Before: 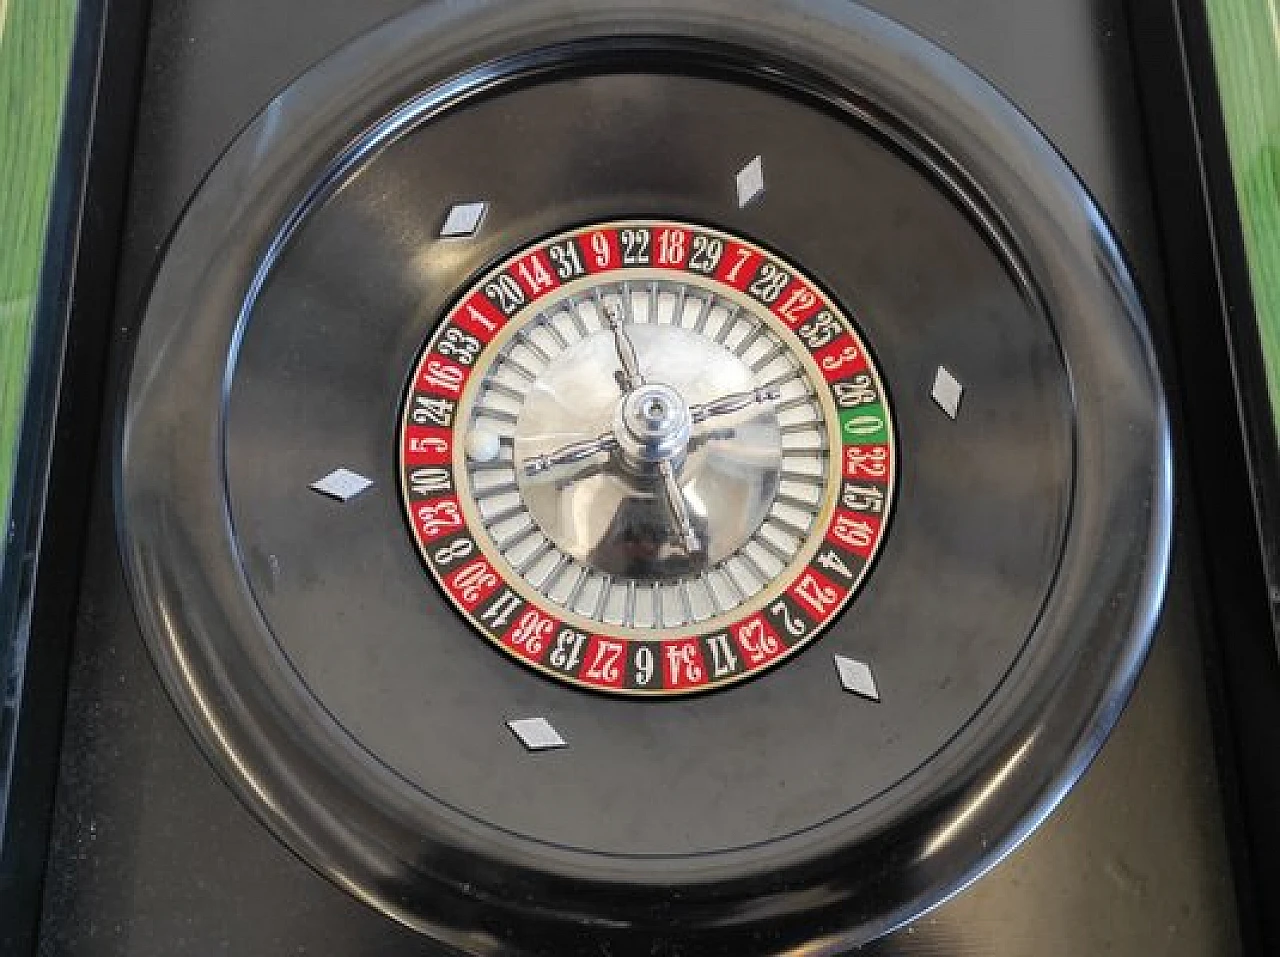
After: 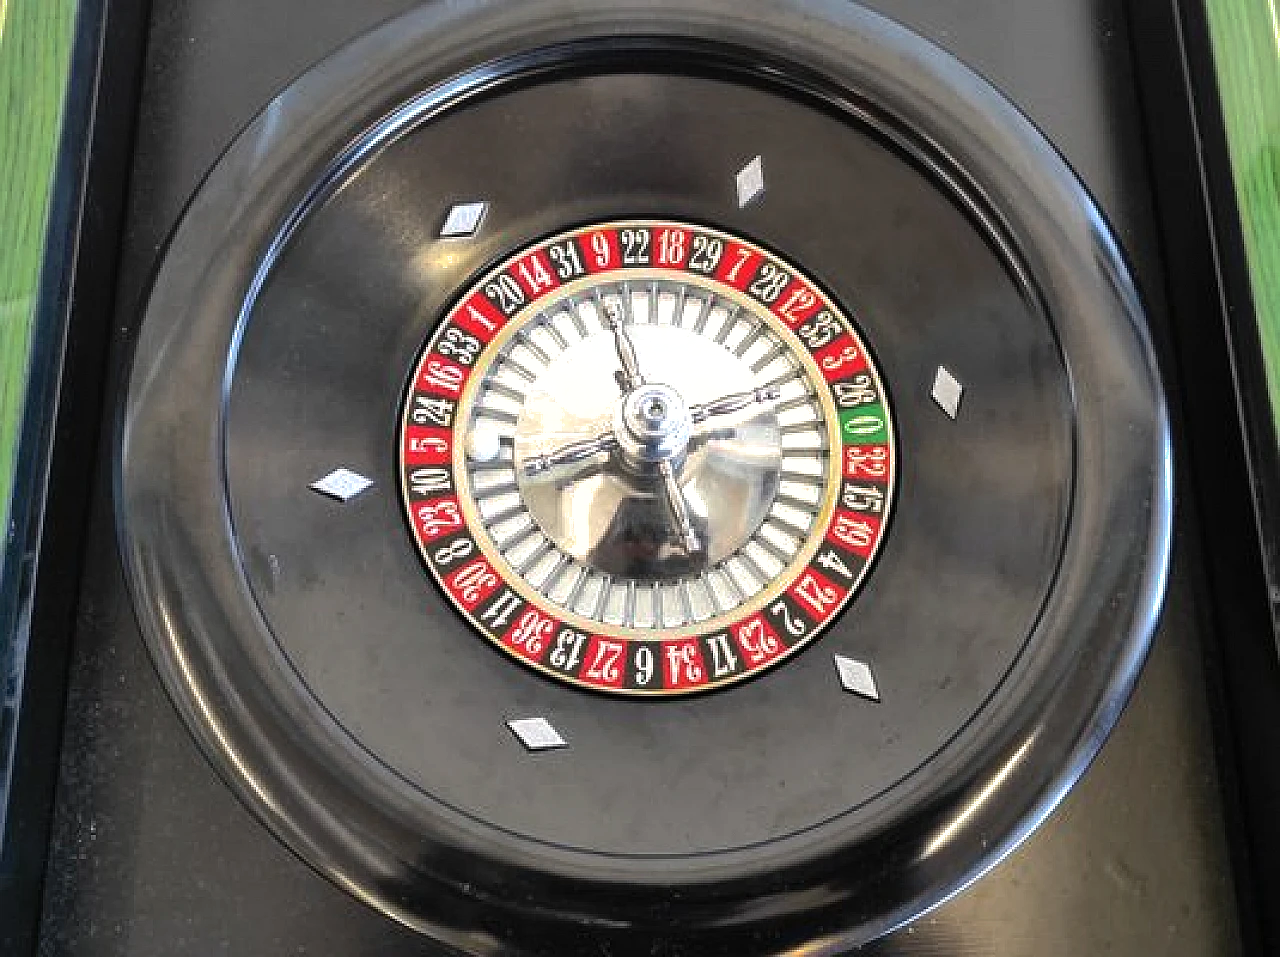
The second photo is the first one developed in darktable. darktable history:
shadows and highlights: highlights color adjustment 77.62%
tone equalizer: -8 EV -0.732 EV, -7 EV -0.726 EV, -6 EV -0.568 EV, -5 EV -0.417 EV, -3 EV 0.378 EV, -2 EV 0.6 EV, -1 EV 0.687 EV, +0 EV 0.72 EV, edges refinement/feathering 500, mask exposure compensation -1.57 EV, preserve details no
